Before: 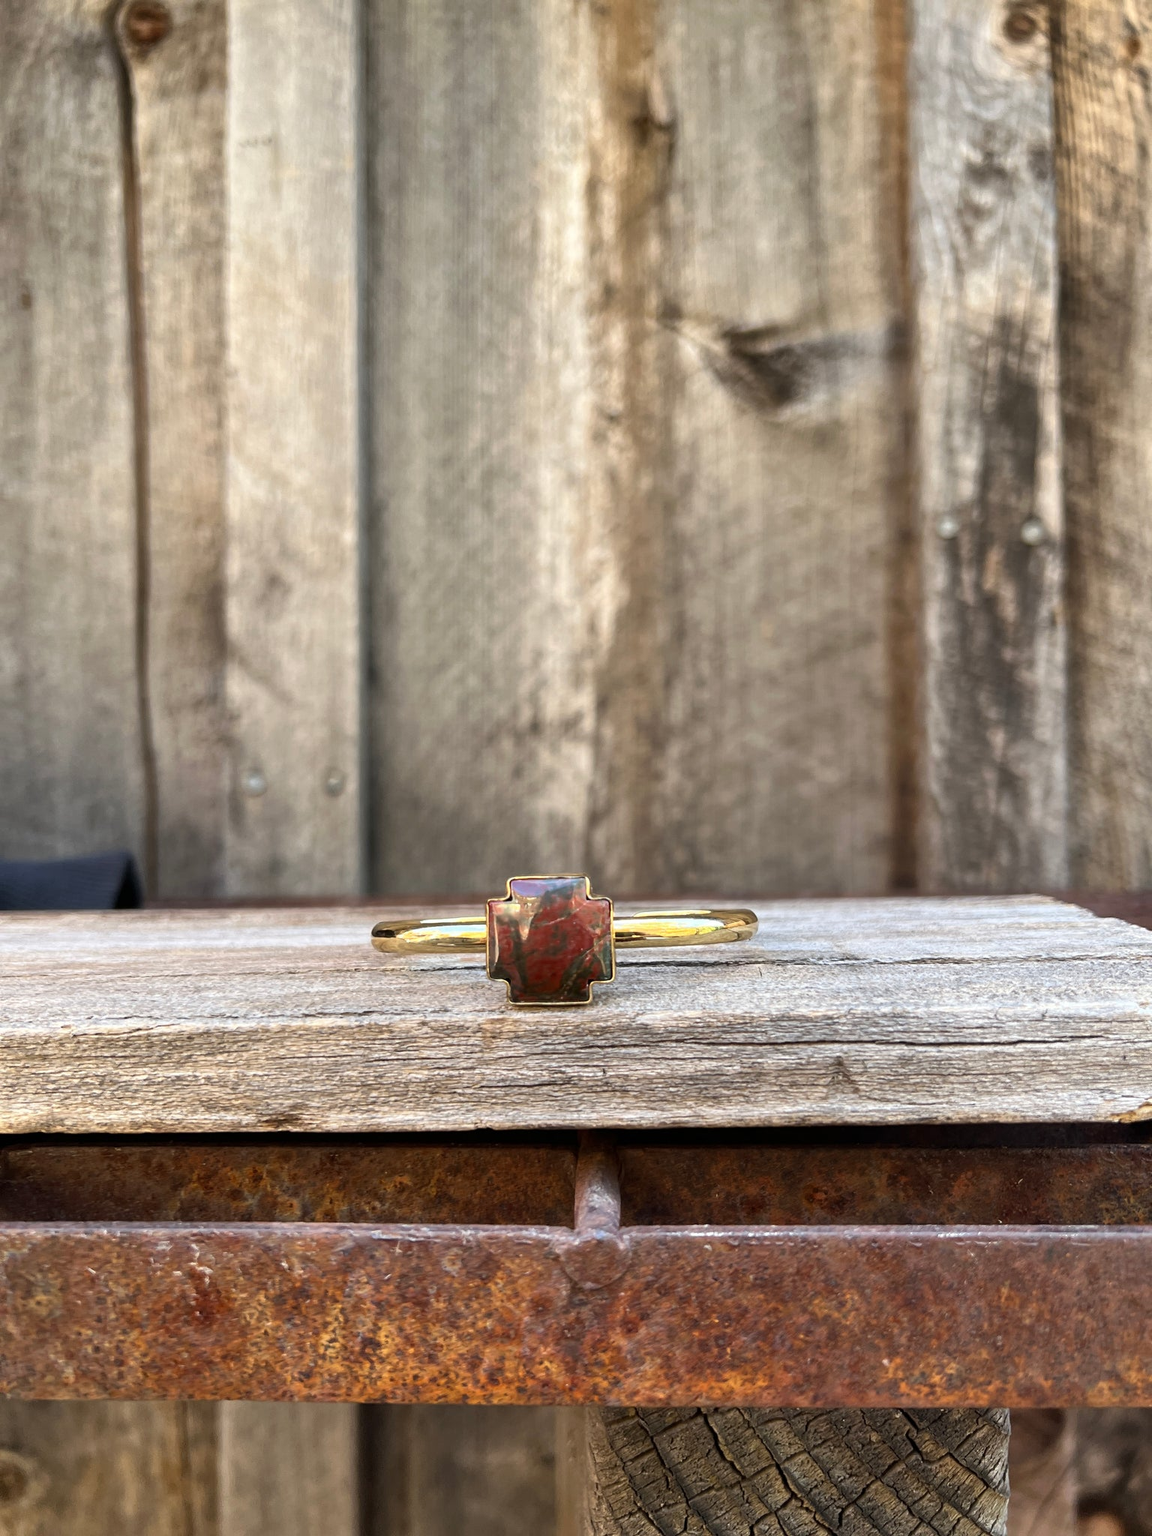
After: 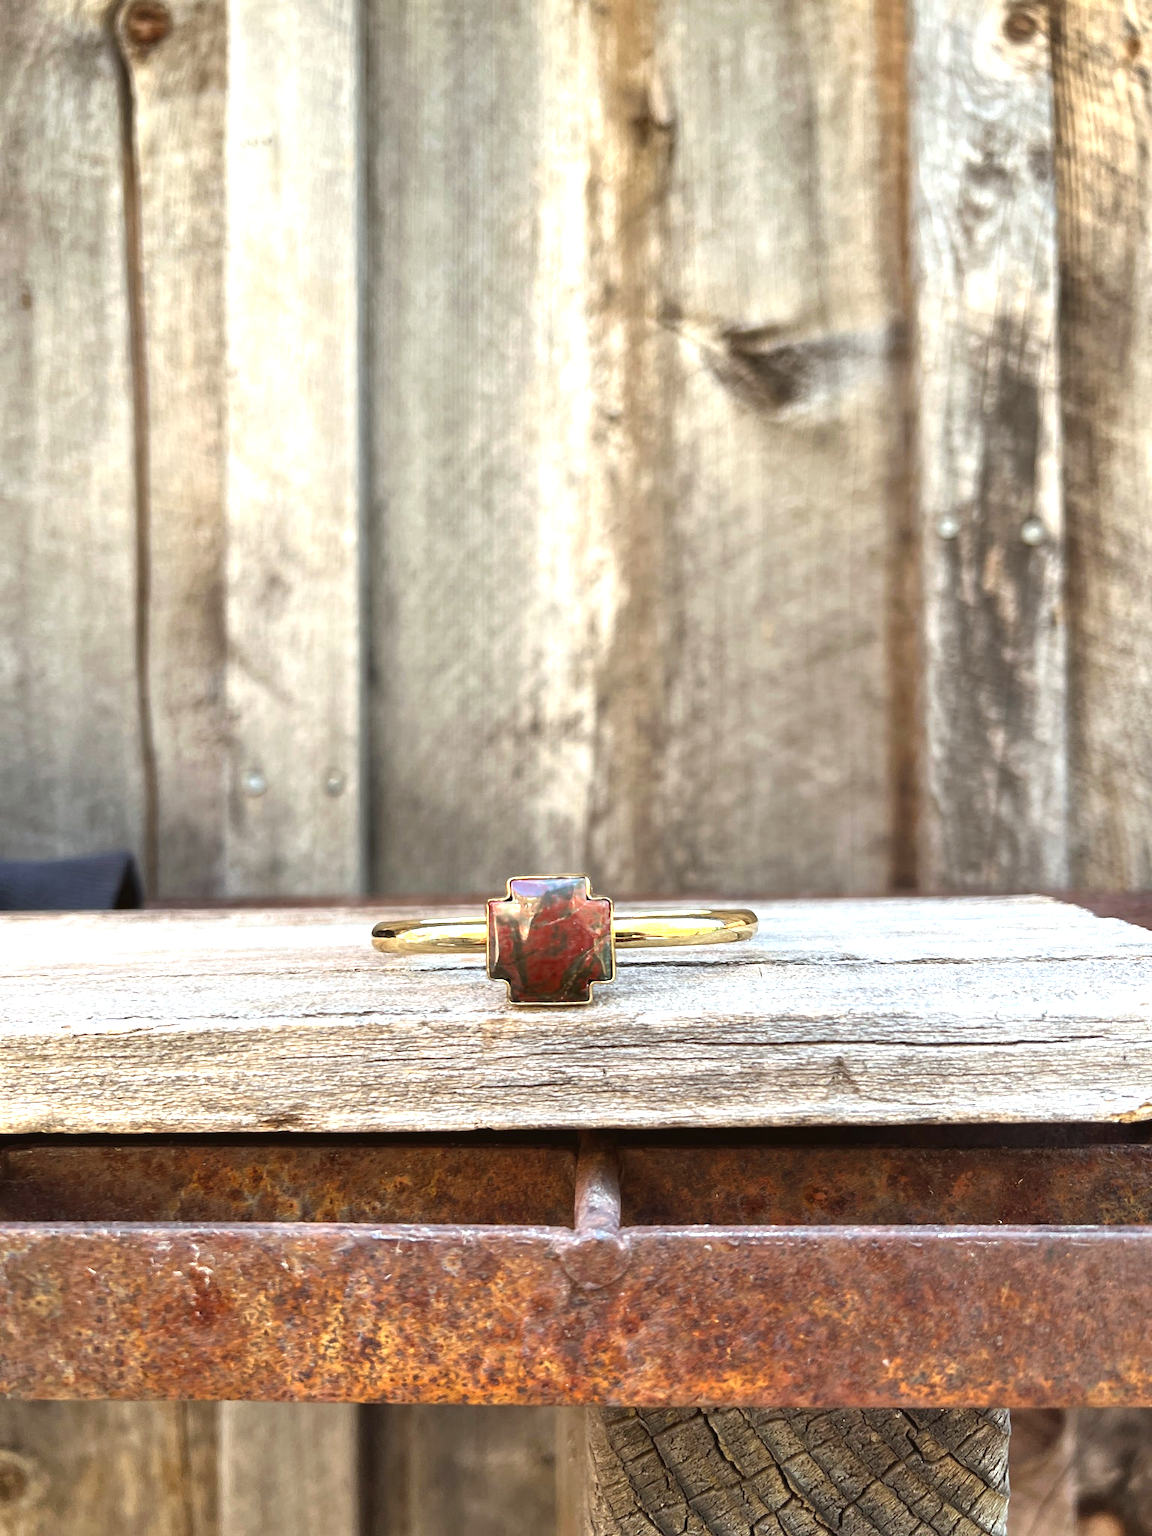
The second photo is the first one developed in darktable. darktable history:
color correction: highlights a* -2.94, highlights b* -2.31, shadows a* 2.3, shadows b* 2.96
exposure: black level correction -0.002, exposure 0.712 EV, compensate highlight preservation false
